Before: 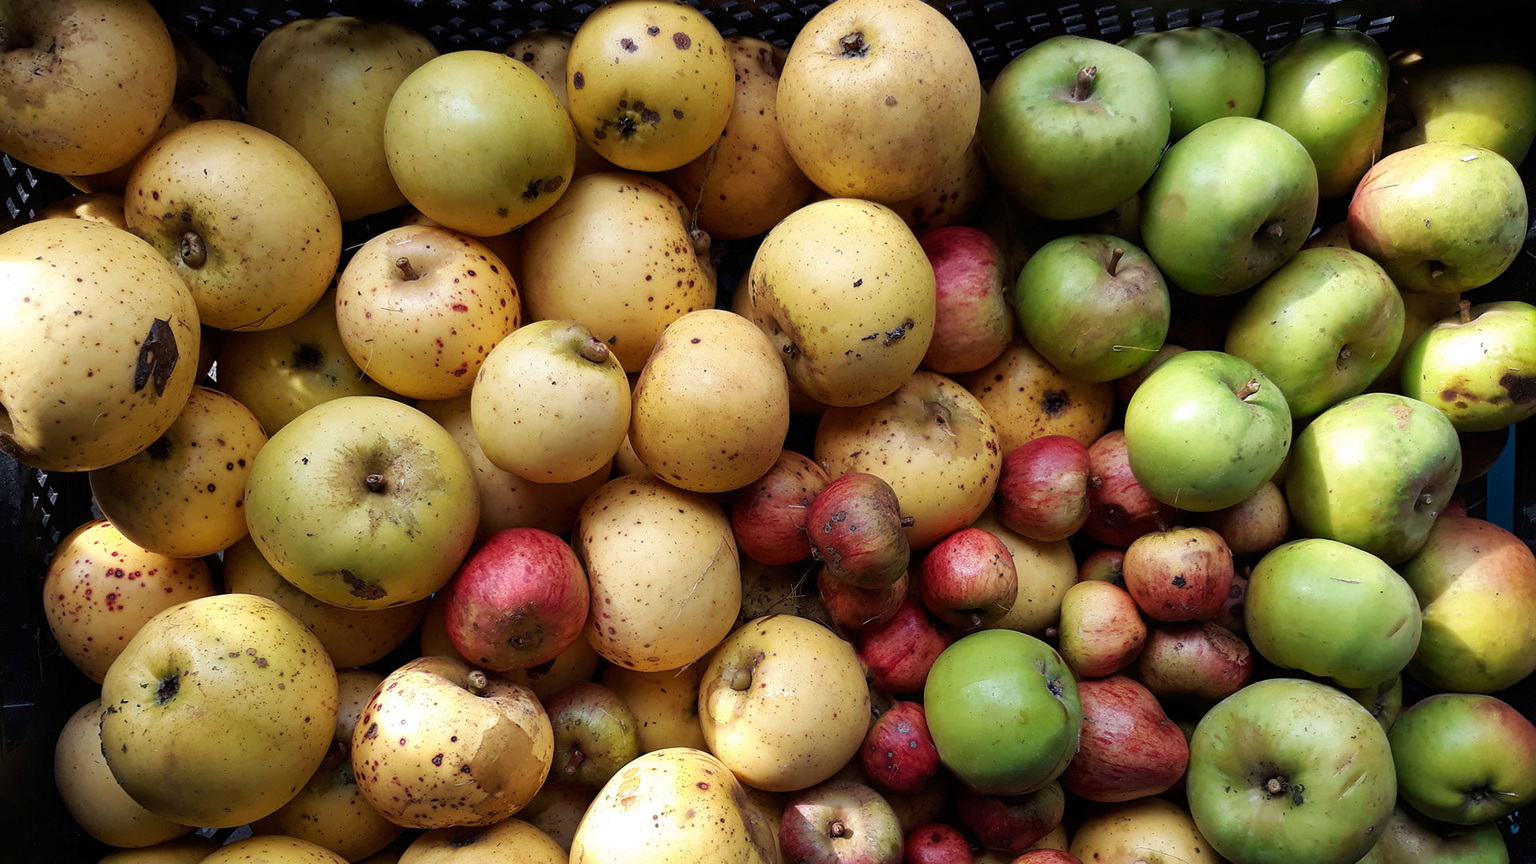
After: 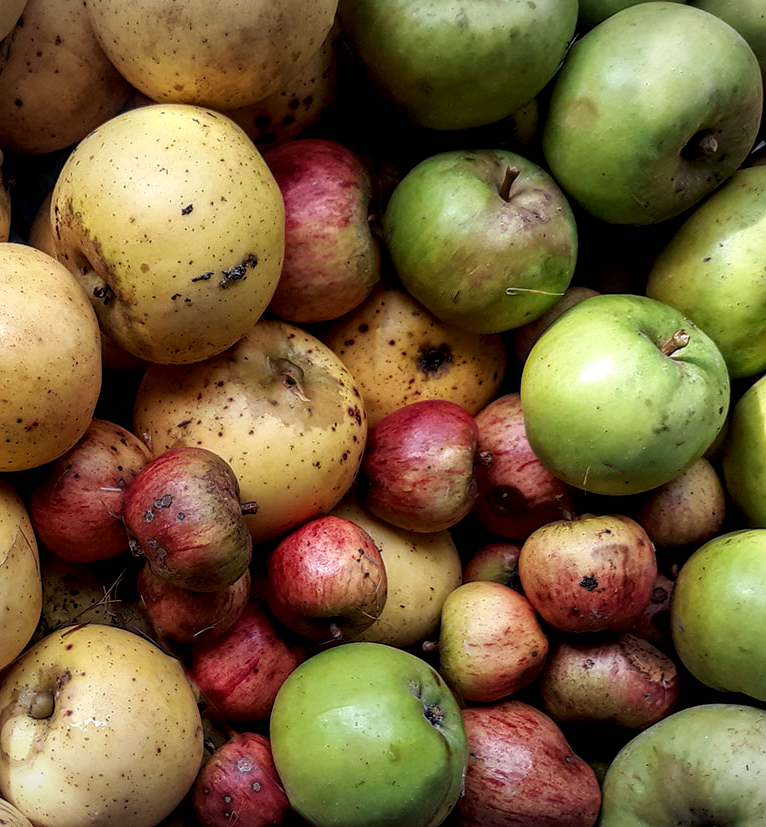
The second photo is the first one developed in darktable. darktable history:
levels: levels [0, 0.498, 0.996]
local contrast: highlights 21%, detail 150%
crop: left 46.099%, top 13.397%, right 13.955%, bottom 9.975%
vignetting: fall-off start 99.15%, fall-off radius 71.45%, width/height ratio 1.173, unbound false
